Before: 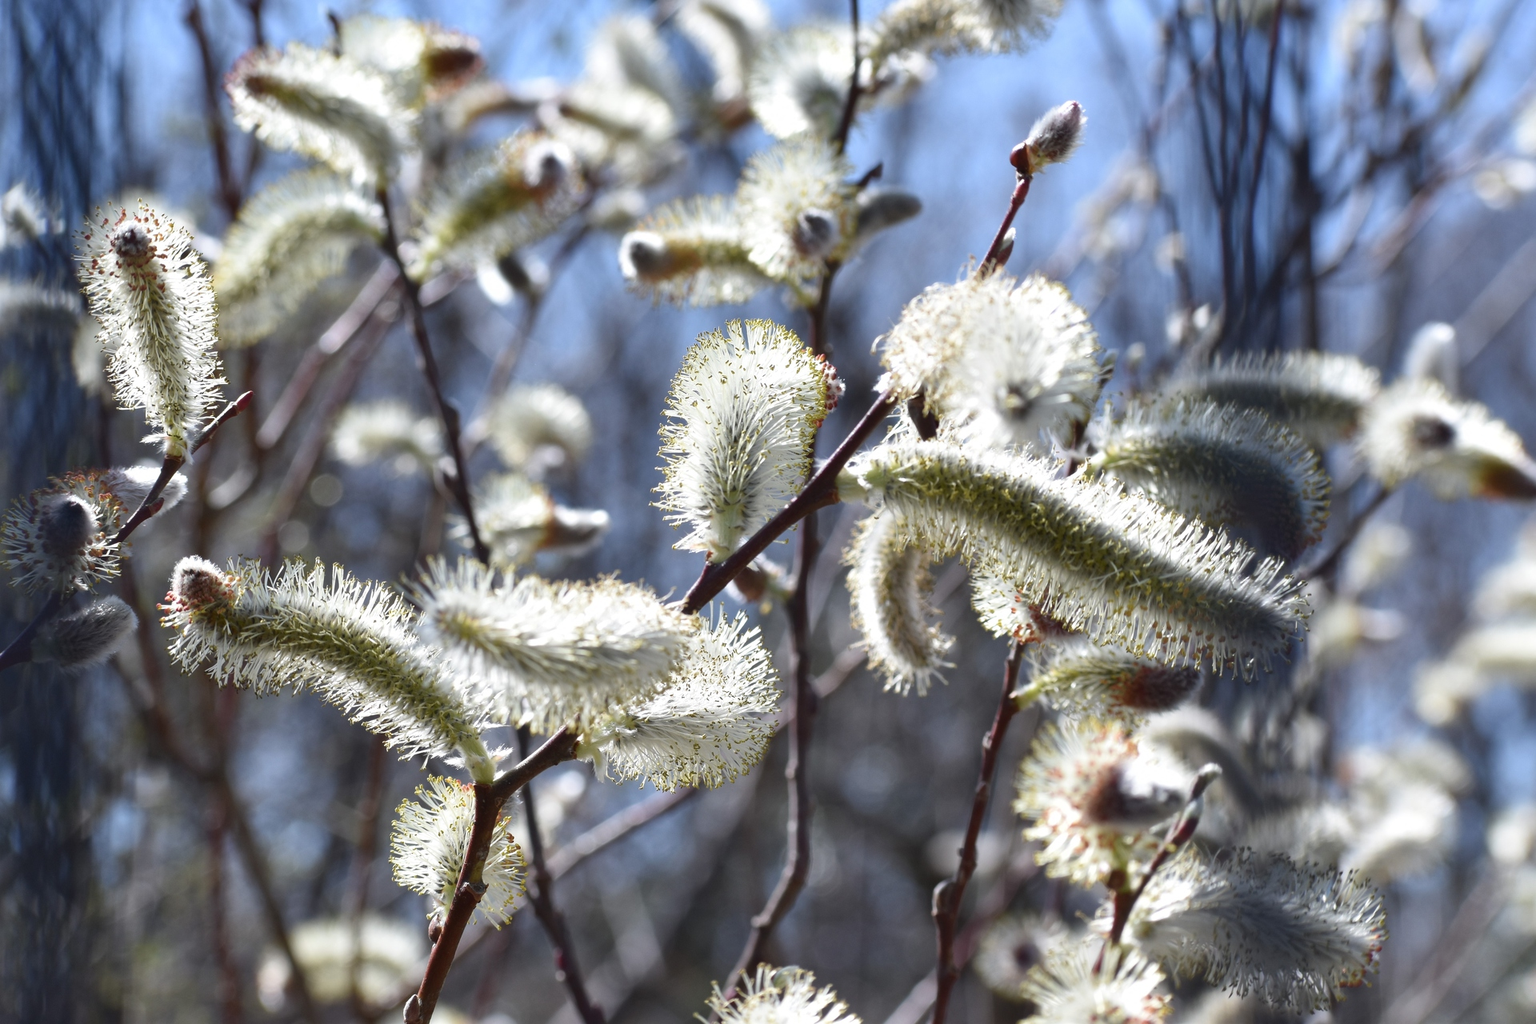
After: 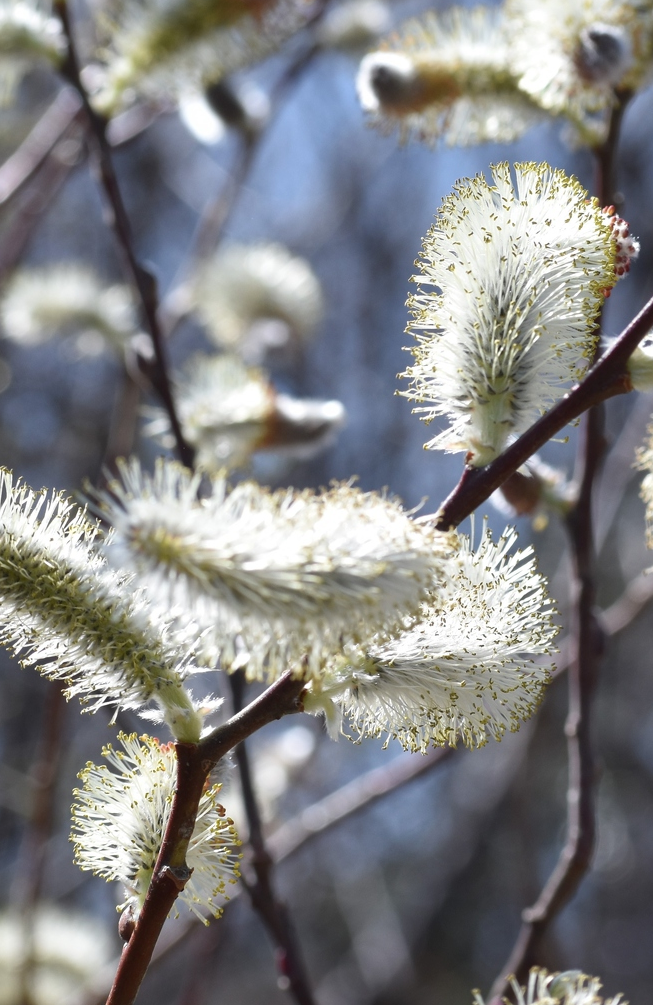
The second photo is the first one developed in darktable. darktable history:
crop and rotate: left 21.732%, top 18.52%, right 44.251%, bottom 2.963%
shadows and highlights: shadows -68.76, highlights 33.39, soften with gaussian
